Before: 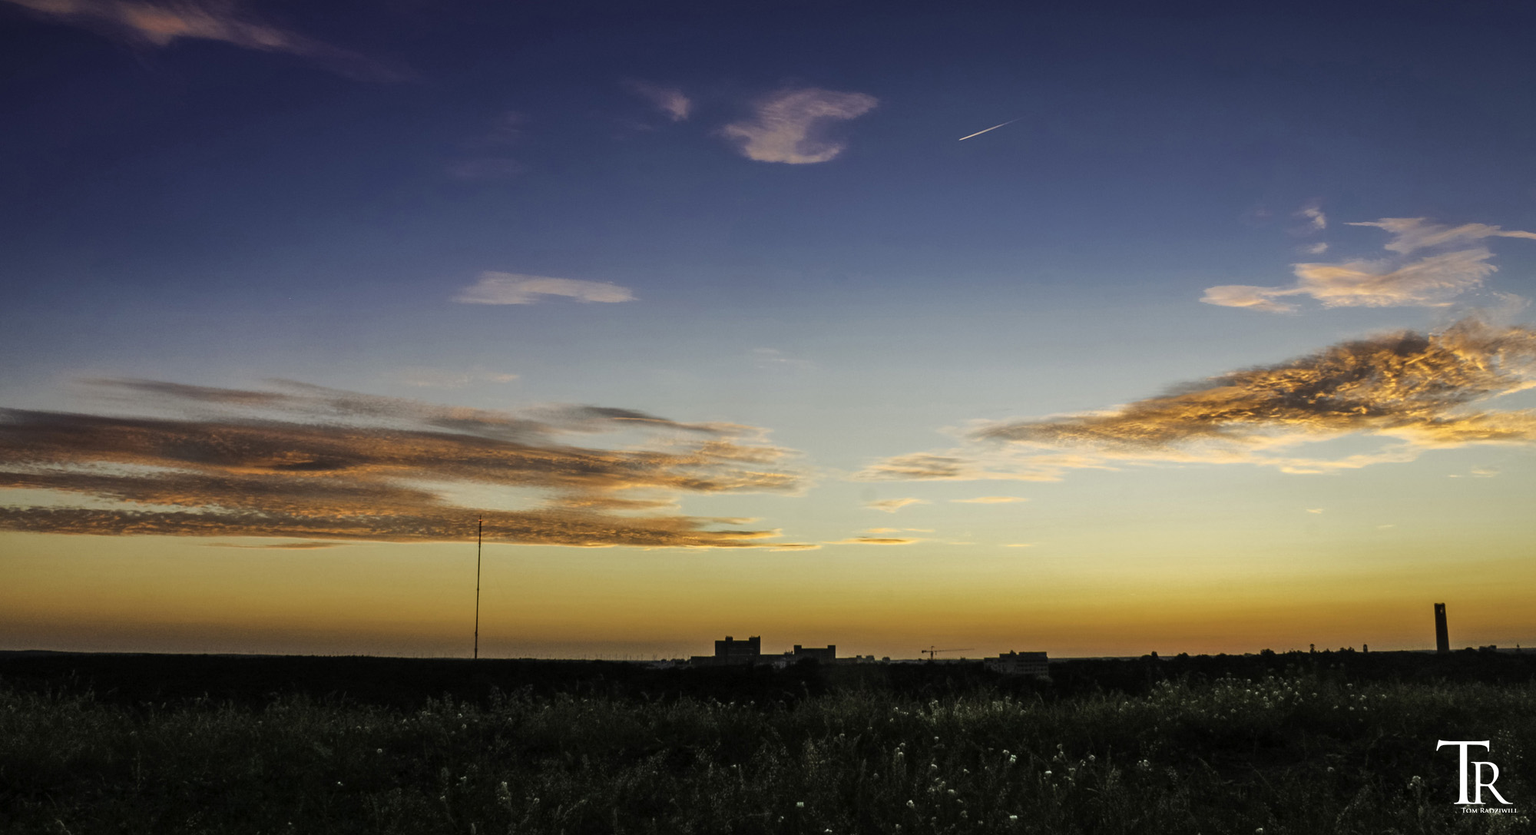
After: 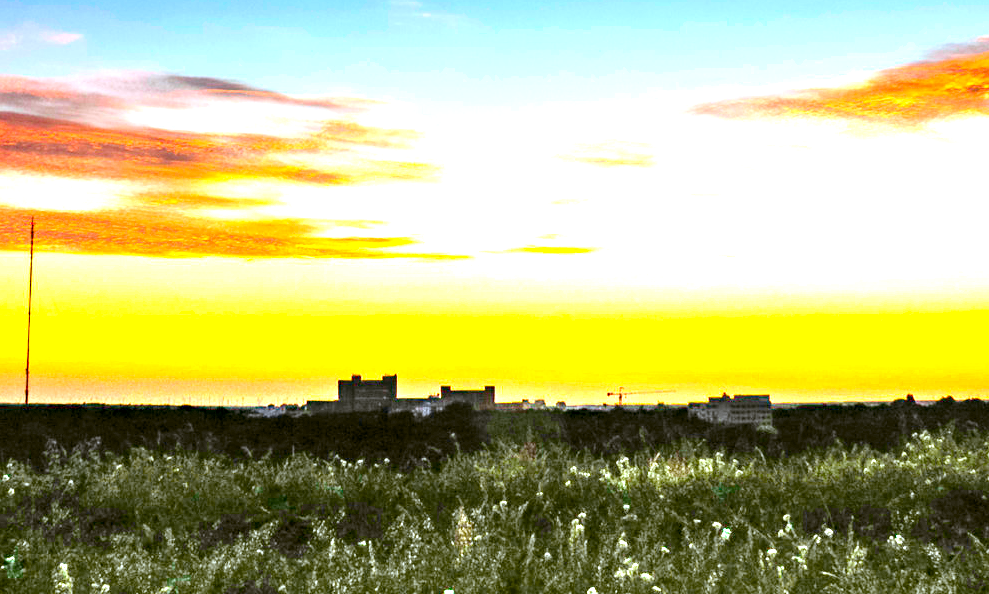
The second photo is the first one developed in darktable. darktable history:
color balance rgb: perceptual saturation grading › global saturation 20%, global vibrance 20%
color correction: highlights a* -2.24, highlights b* -18.1
contrast brightness saturation: contrast 0.13, brightness -0.05, saturation 0.16
exposure: black level correction 0, exposure 0.7 EV, compensate exposure bias true, compensate highlight preservation false
color balance: mode lift, gamma, gain (sRGB), lift [1, 0.99, 1.01, 0.992], gamma [1, 1.037, 0.974, 0.963]
graduated density: density -3.9 EV
crop: left 29.672%, top 41.786%, right 20.851%, bottom 3.487%
haze removal: compatibility mode true, adaptive false
